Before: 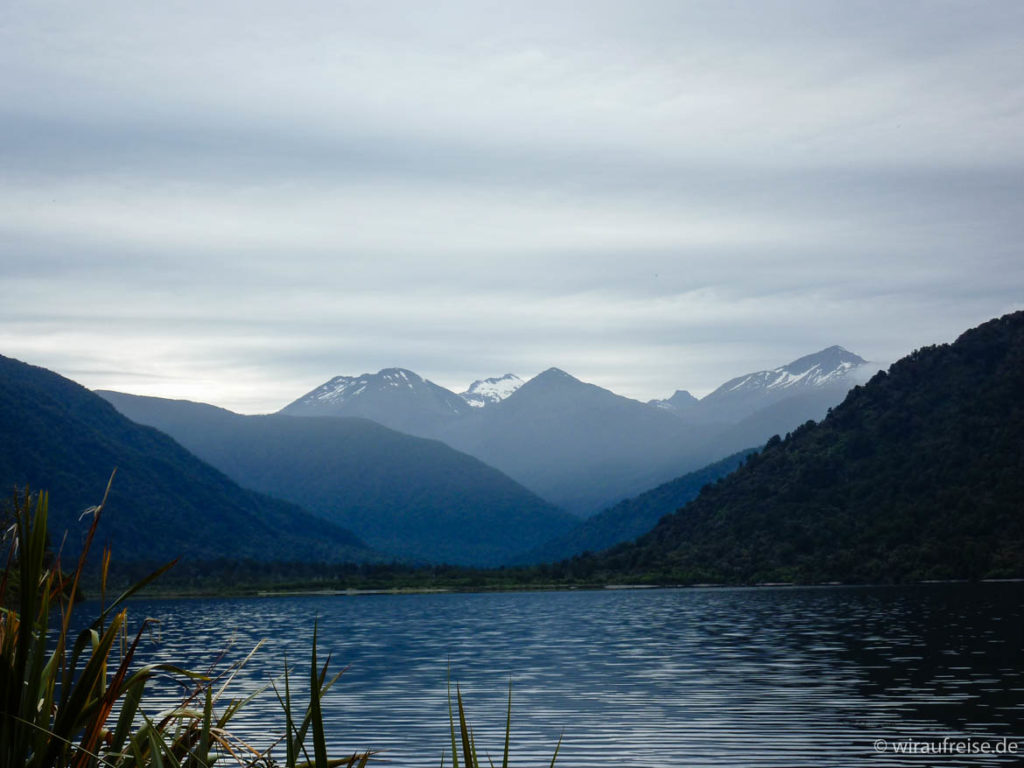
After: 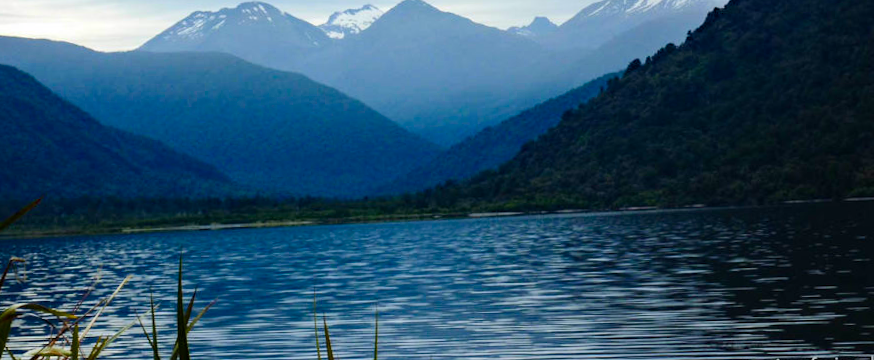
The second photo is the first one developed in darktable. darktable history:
contrast brightness saturation: contrast 0.15, brightness 0.05
crop and rotate: left 13.306%, top 48.129%, bottom 2.928%
rotate and perspective: rotation -1.42°, crop left 0.016, crop right 0.984, crop top 0.035, crop bottom 0.965
color balance rgb: perceptual saturation grading › global saturation 25%, perceptual brilliance grading › mid-tones 10%, perceptual brilliance grading › shadows 15%, global vibrance 20%
haze removal: compatibility mode true, adaptive false
